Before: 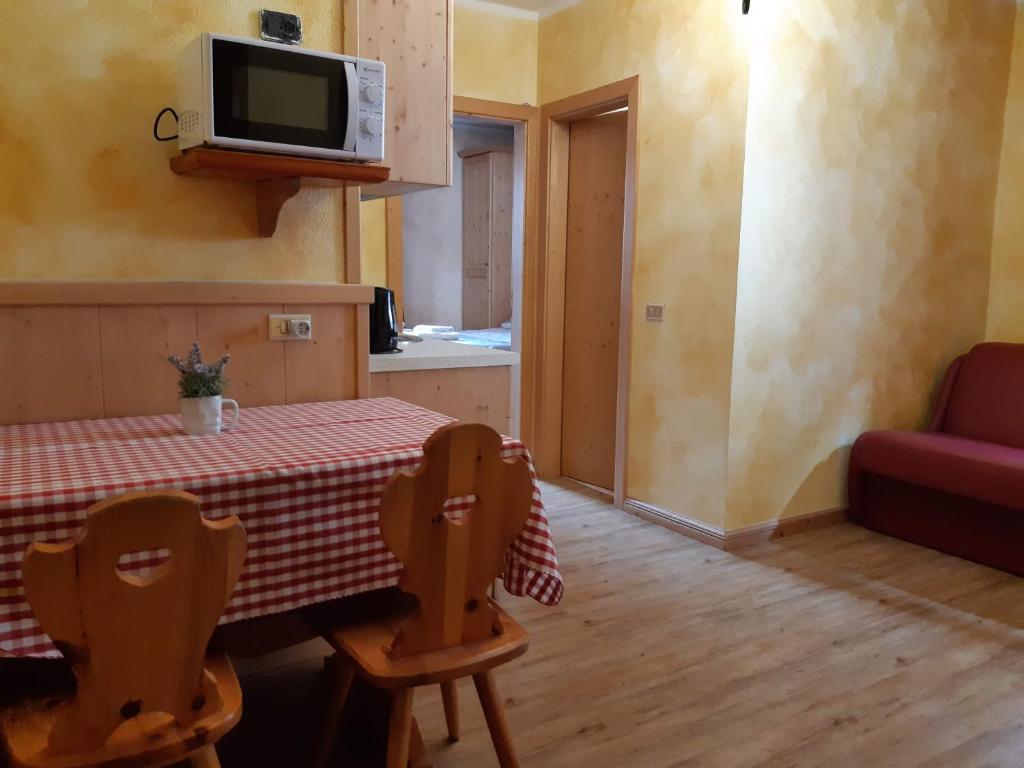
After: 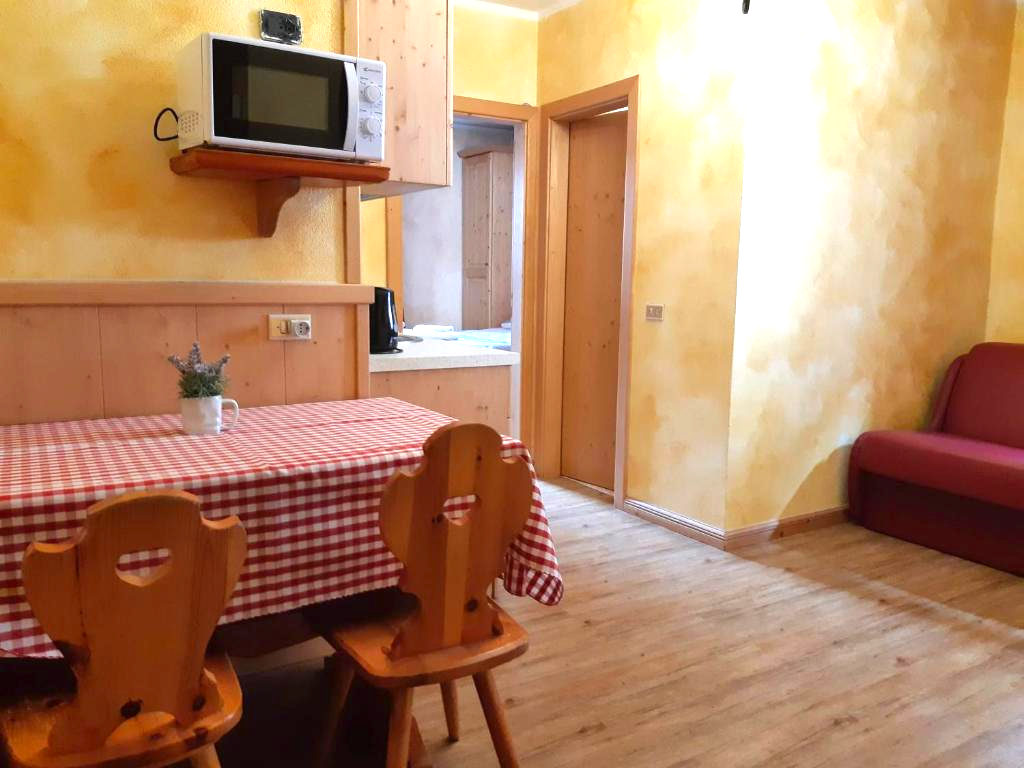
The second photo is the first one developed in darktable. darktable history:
contrast brightness saturation: saturation 0.096
exposure: black level correction 0, exposure 1 EV, compensate exposure bias true, compensate highlight preservation false
